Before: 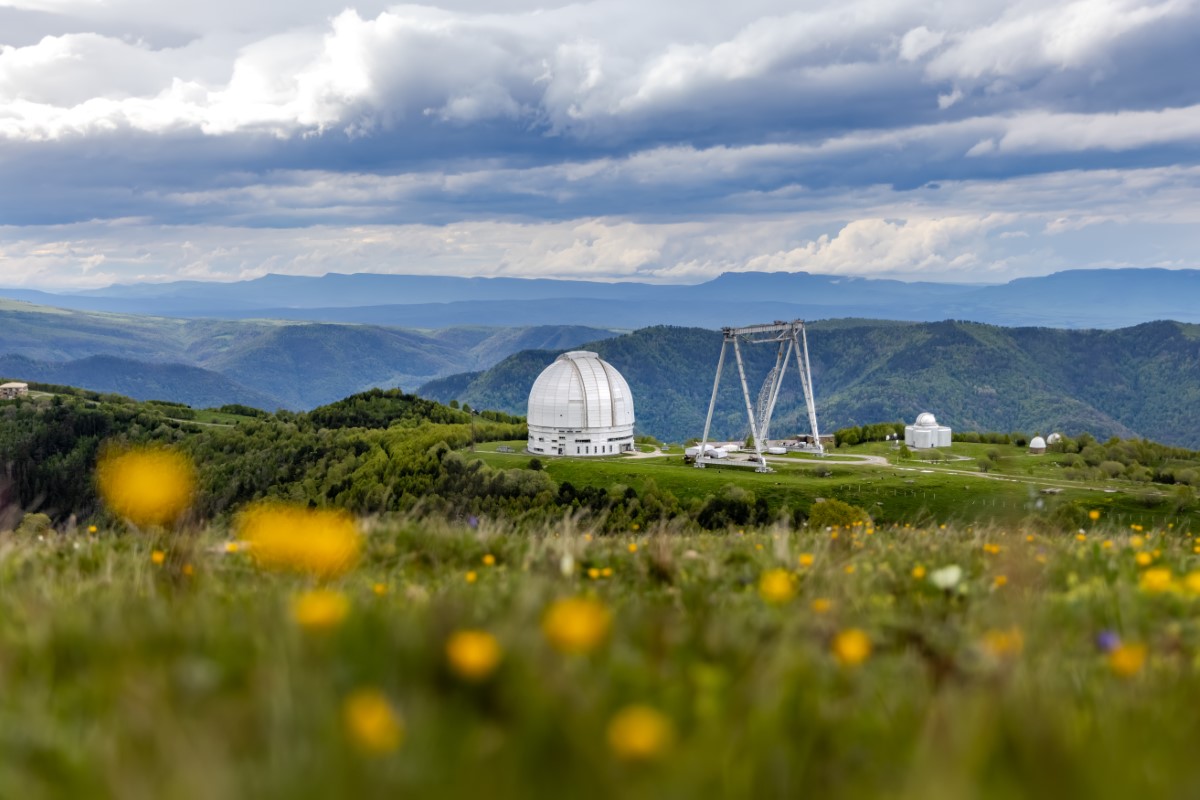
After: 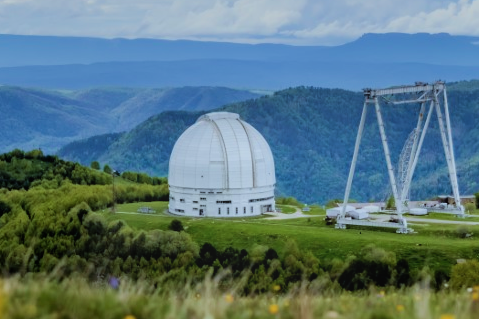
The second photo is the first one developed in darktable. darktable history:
color calibration: illuminant F (fluorescent), F source F9 (Cool White Deluxe 4150 K) – high CRI, x 0.374, y 0.373, temperature 4158.34 K
velvia: strength 29%
filmic rgb: black relative exposure -16 EV, white relative exposure 6.92 EV, hardness 4.7
crop: left 30%, top 30%, right 30%, bottom 30%
bloom: on, module defaults
